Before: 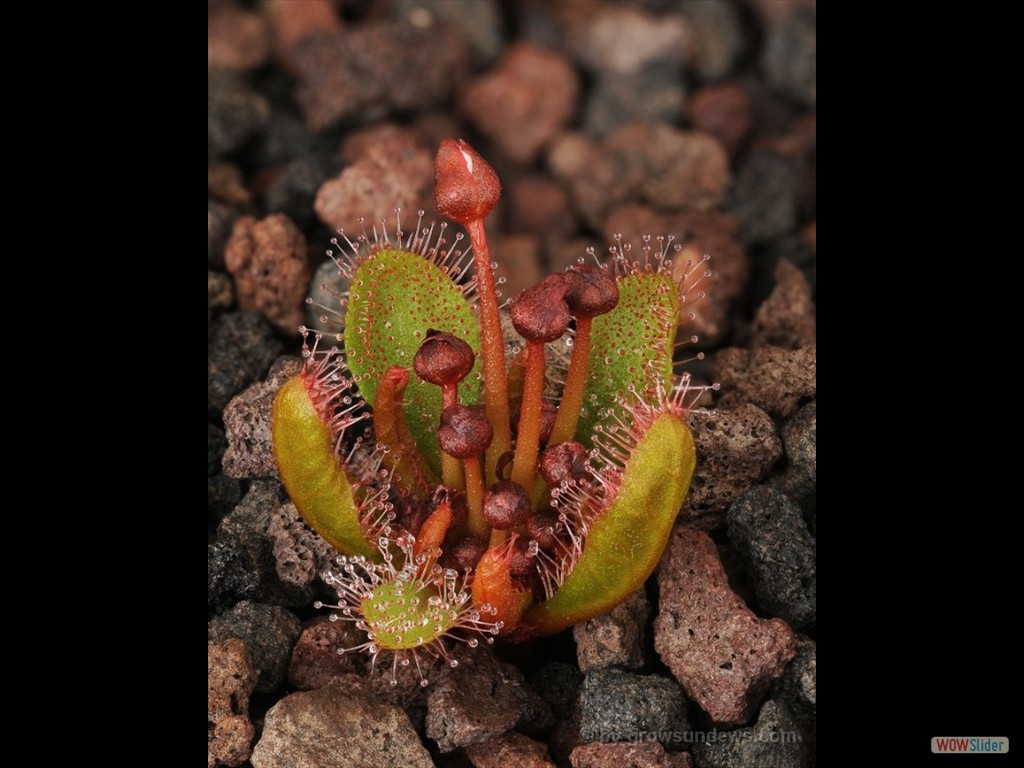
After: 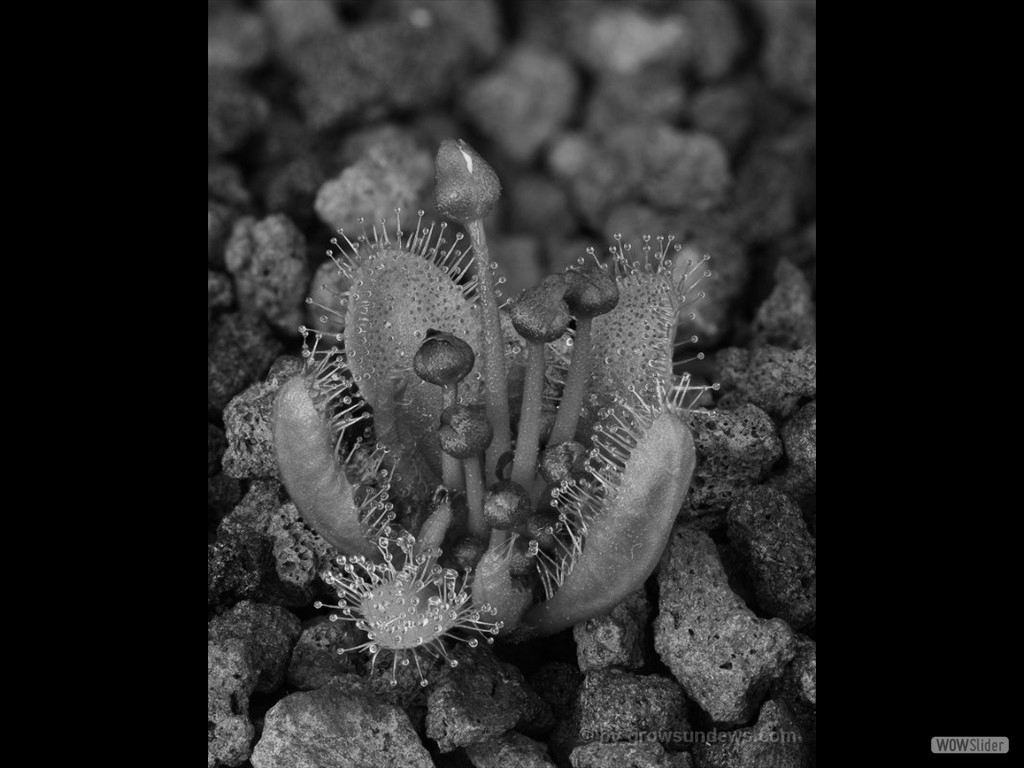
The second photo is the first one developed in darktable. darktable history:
monochrome: on, module defaults
tone equalizer: on, module defaults
